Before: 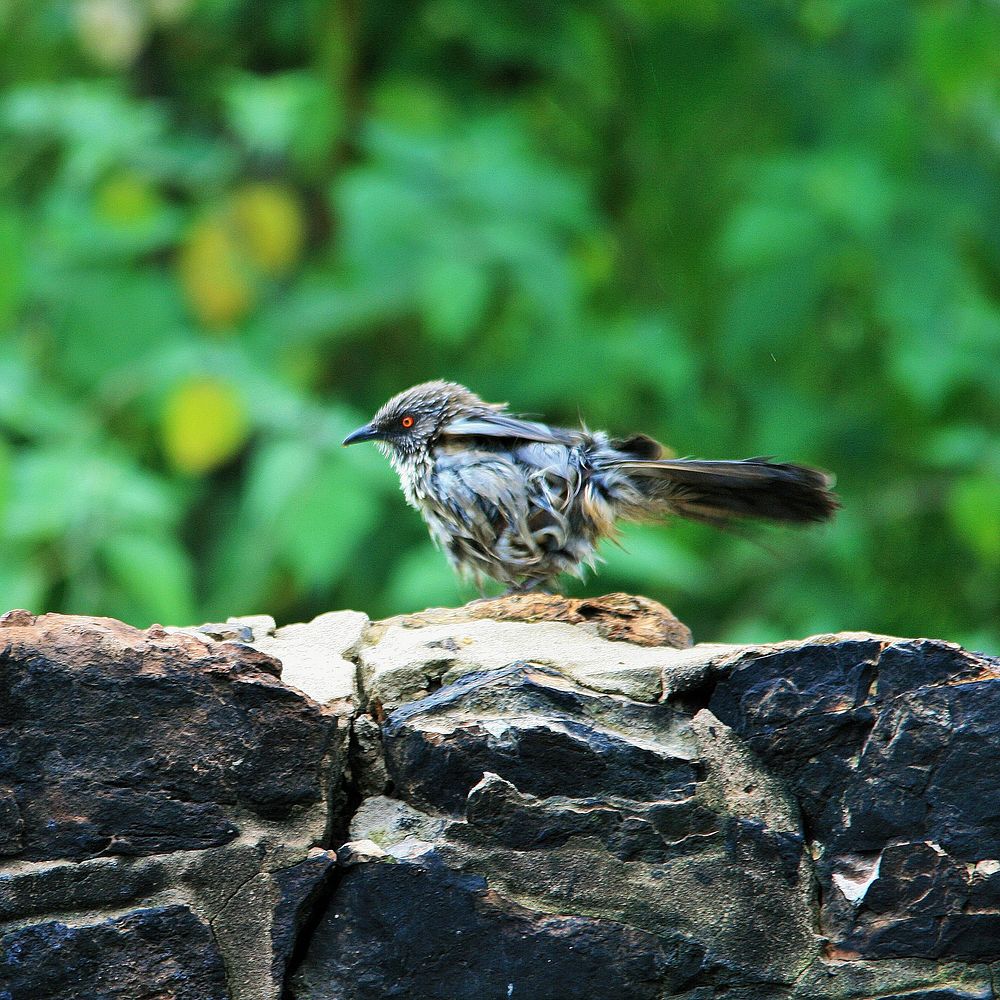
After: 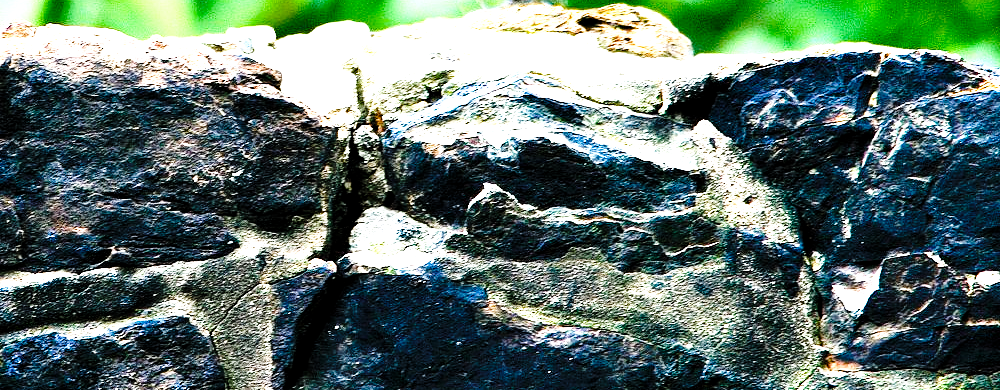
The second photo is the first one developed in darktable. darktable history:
base curve: curves: ch0 [(0, 0) (0.028, 0.03) (0.121, 0.232) (0.46, 0.748) (0.859, 0.968) (1, 1)], preserve colors none
color balance rgb: power › hue 60.9°, linear chroma grading › global chroma 15.542%, perceptual saturation grading › global saturation 20%, perceptual saturation grading › highlights -25.314%, perceptual saturation grading › shadows 49.498%, global vibrance 20%
tone equalizer: -8 EV -0.713 EV, -7 EV -0.736 EV, -6 EV -0.596 EV, -5 EV -0.365 EV, -3 EV 0.369 EV, -2 EV 0.6 EV, -1 EV 0.695 EV, +0 EV 0.749 EV, mask exposure compensation -0.494 EV
exposure: black level correction 0, exposure 0.693 EV, compensate highlight preservation false
levels: black 0.039%, levels [0.029, 0.545, 0.971]
crop and rotate: top 58.968%, bottom 1.947%
